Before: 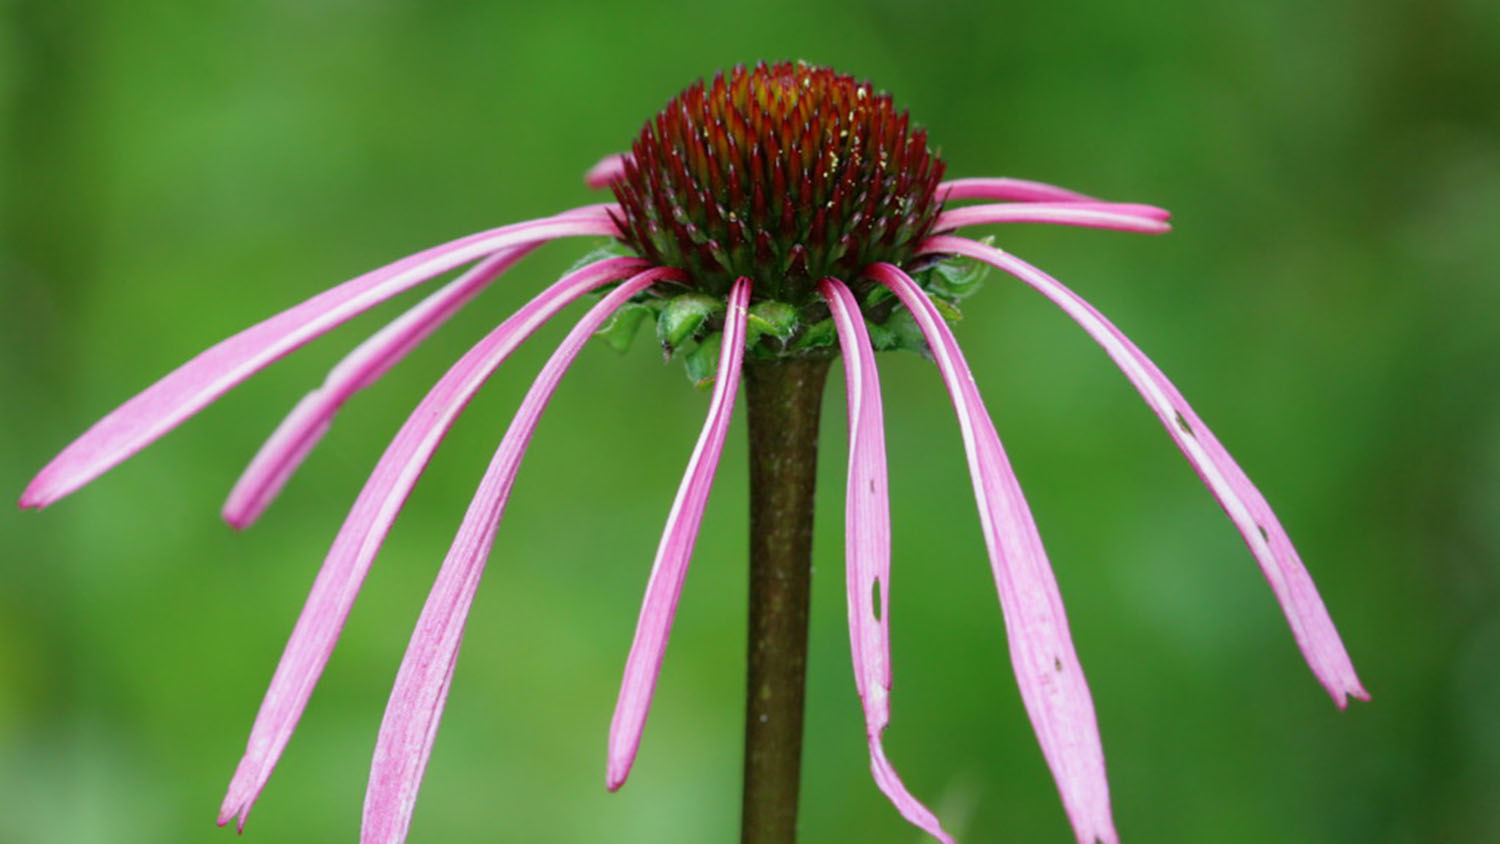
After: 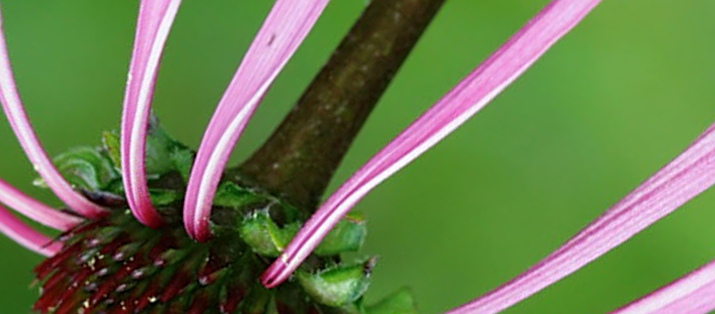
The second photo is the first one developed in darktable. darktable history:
sharpen: on, module defaults
crop and rotate: angle 146.86°, left 9.122%, top 15.6%, right 4.549%, bottom 17.093%
